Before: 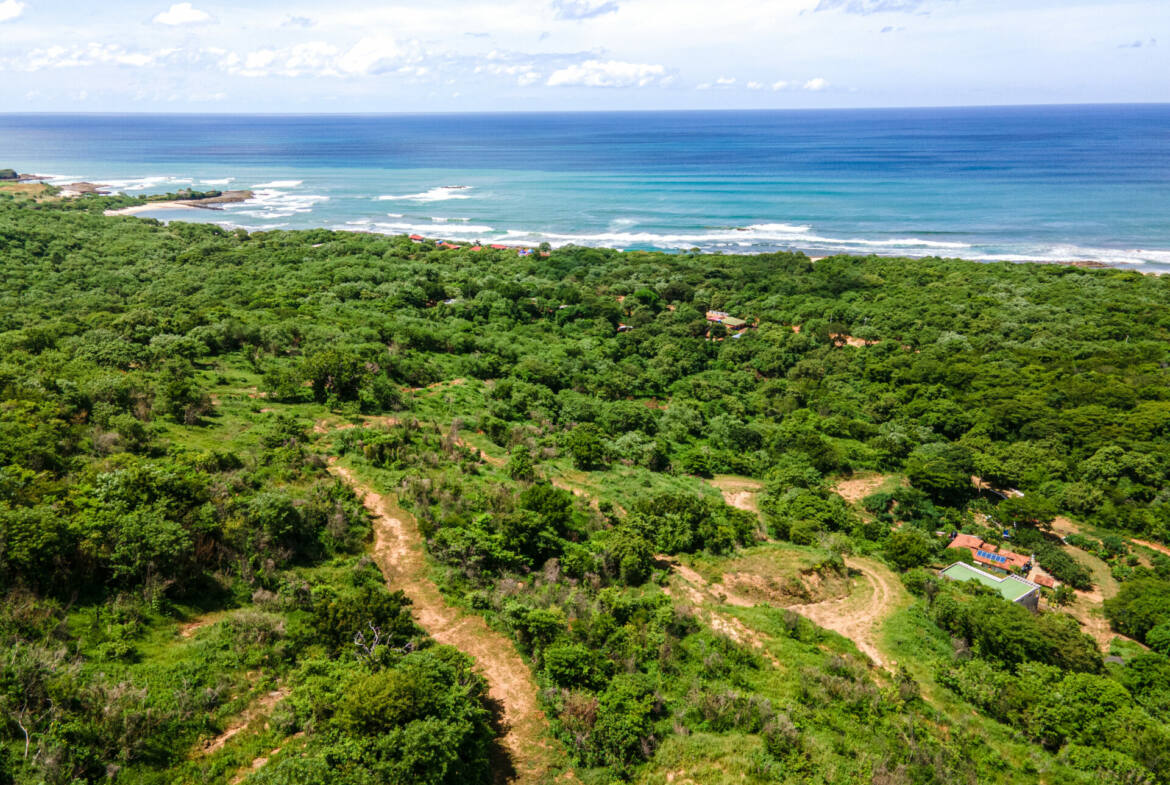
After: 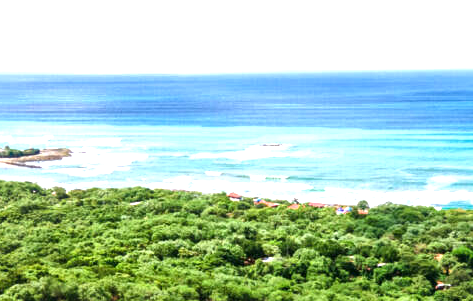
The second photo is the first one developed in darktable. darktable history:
local contrast: mode bilateral grid, contrast 20, coarseness 19, detail 163%, midtone range 0.2
crop: left 15.578%, top 5.44%, right 43.994%, bottom 56.193%
exposure: exposure 1 EV, compensate highlight preservation false
